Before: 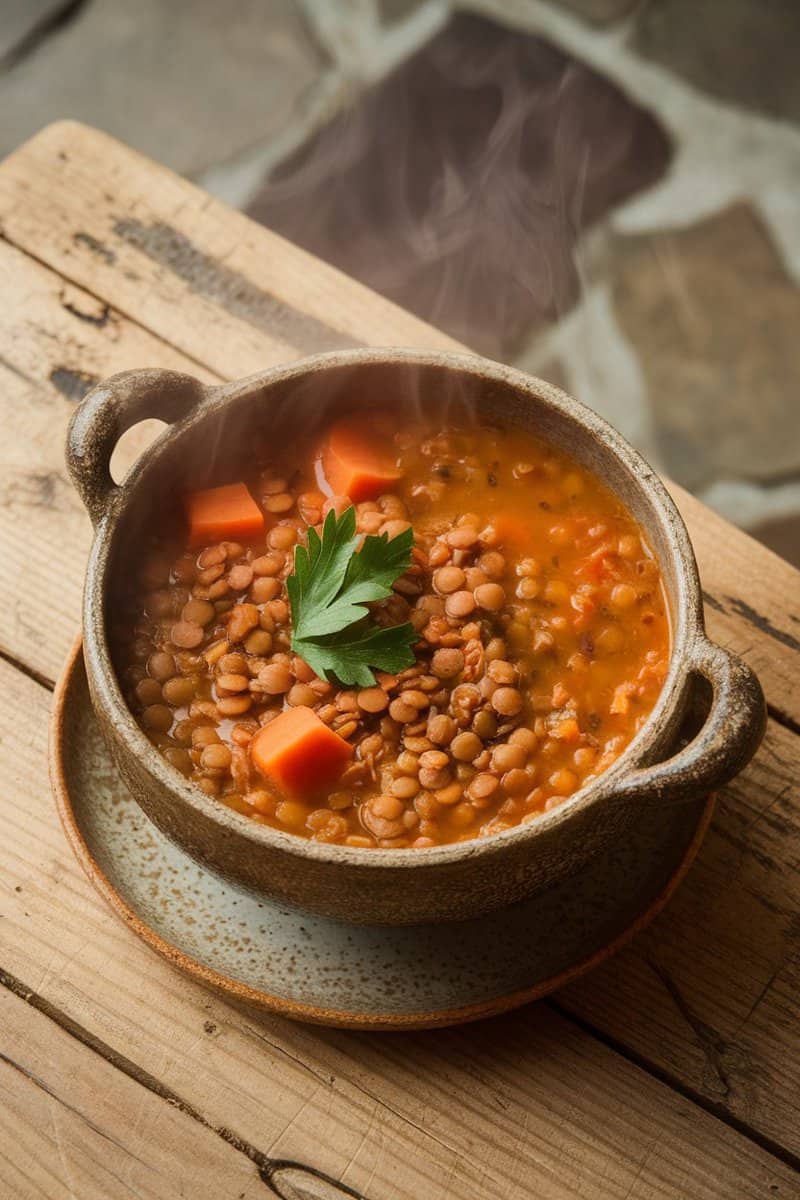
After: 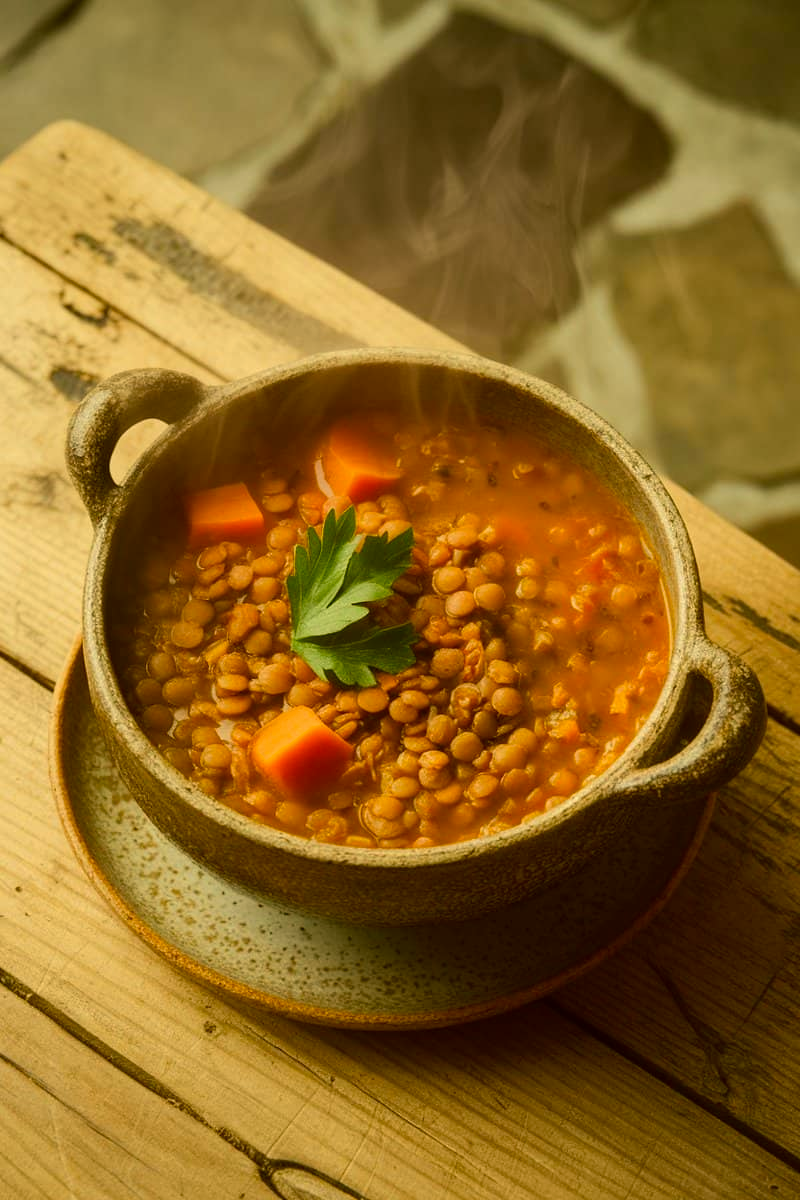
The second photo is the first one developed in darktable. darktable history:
color correction: highlights a* 0.107, highlights b* 29.11, shadows a* -0.295, shadows b* 21.34
